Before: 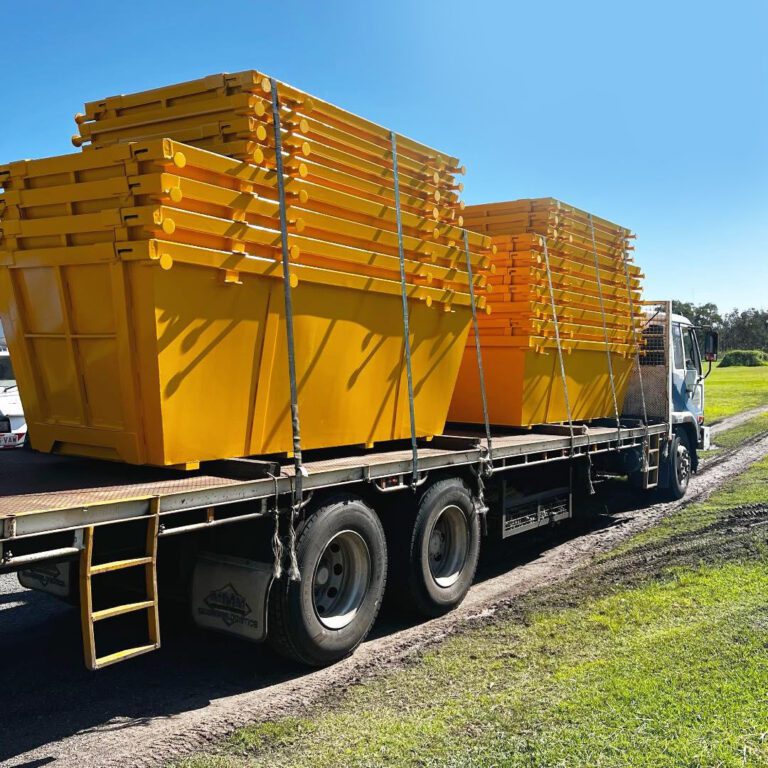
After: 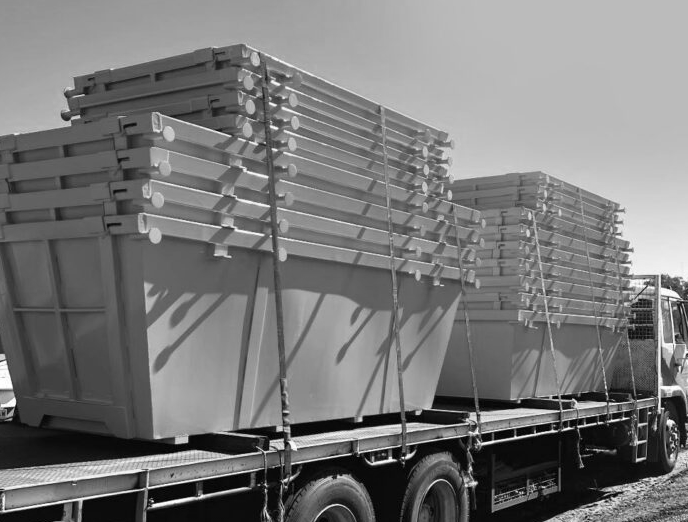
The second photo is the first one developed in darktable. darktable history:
crop: left 1.509%, top 3.452%, right 7.696%, bottom 28.452%
monochrome: a 2.21, b -1.33, size 2.2
